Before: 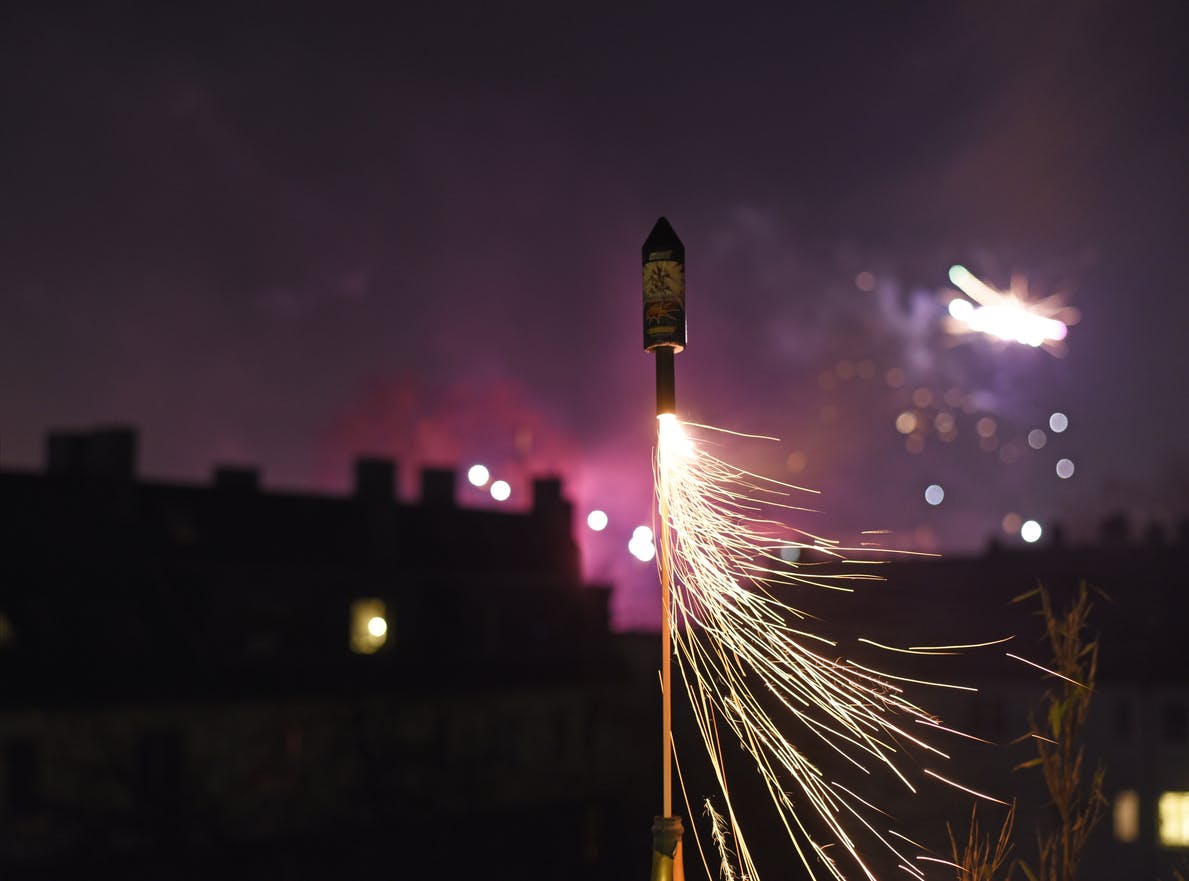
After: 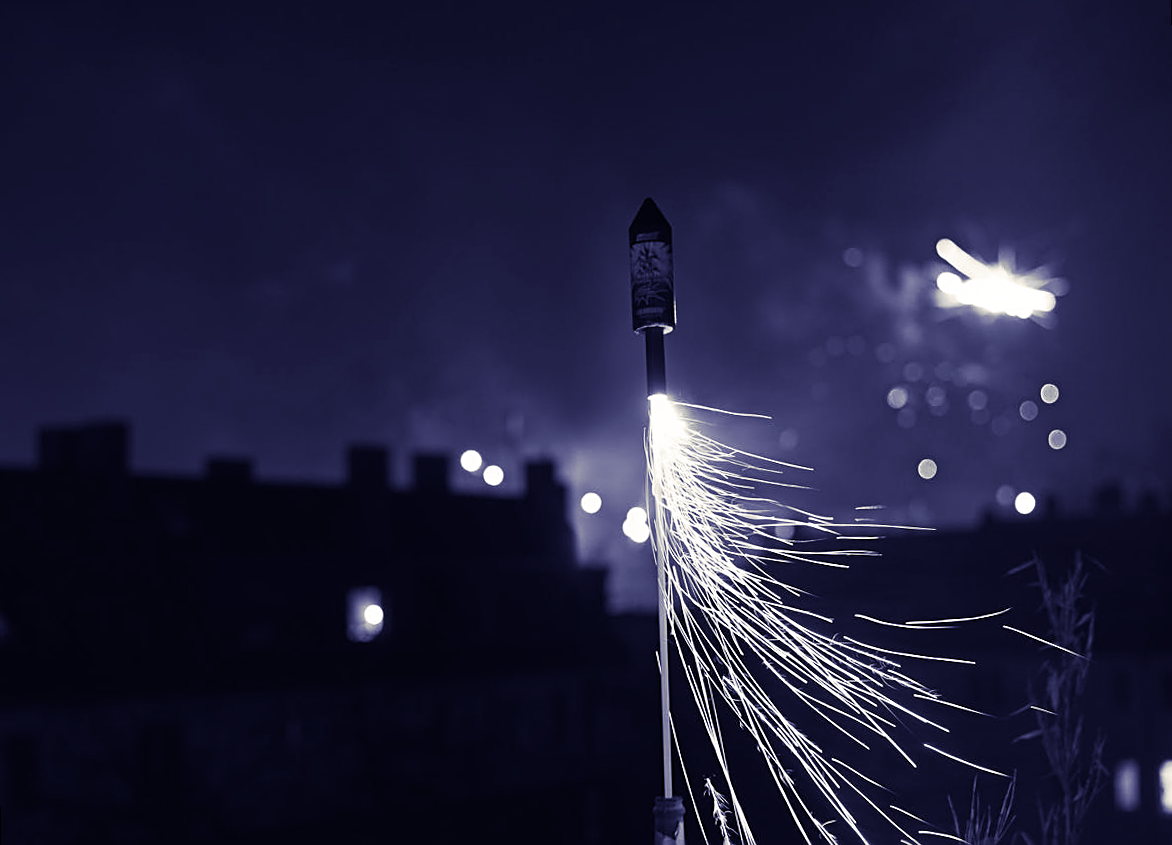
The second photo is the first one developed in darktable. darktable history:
sharpen: on, module defaults
split-toning: shadows › hue 242.67°, shadows › saturation 0.733, highlights › hue 45.33°, highlights › saturation 0.667, balance -53.304, compress 21.15%
monochrome: on, module defaults
rotate and perspective: rotation -1.42°, crop left 0.016, crop right 0.984, crop top 0.035, crop bottom 0.965
